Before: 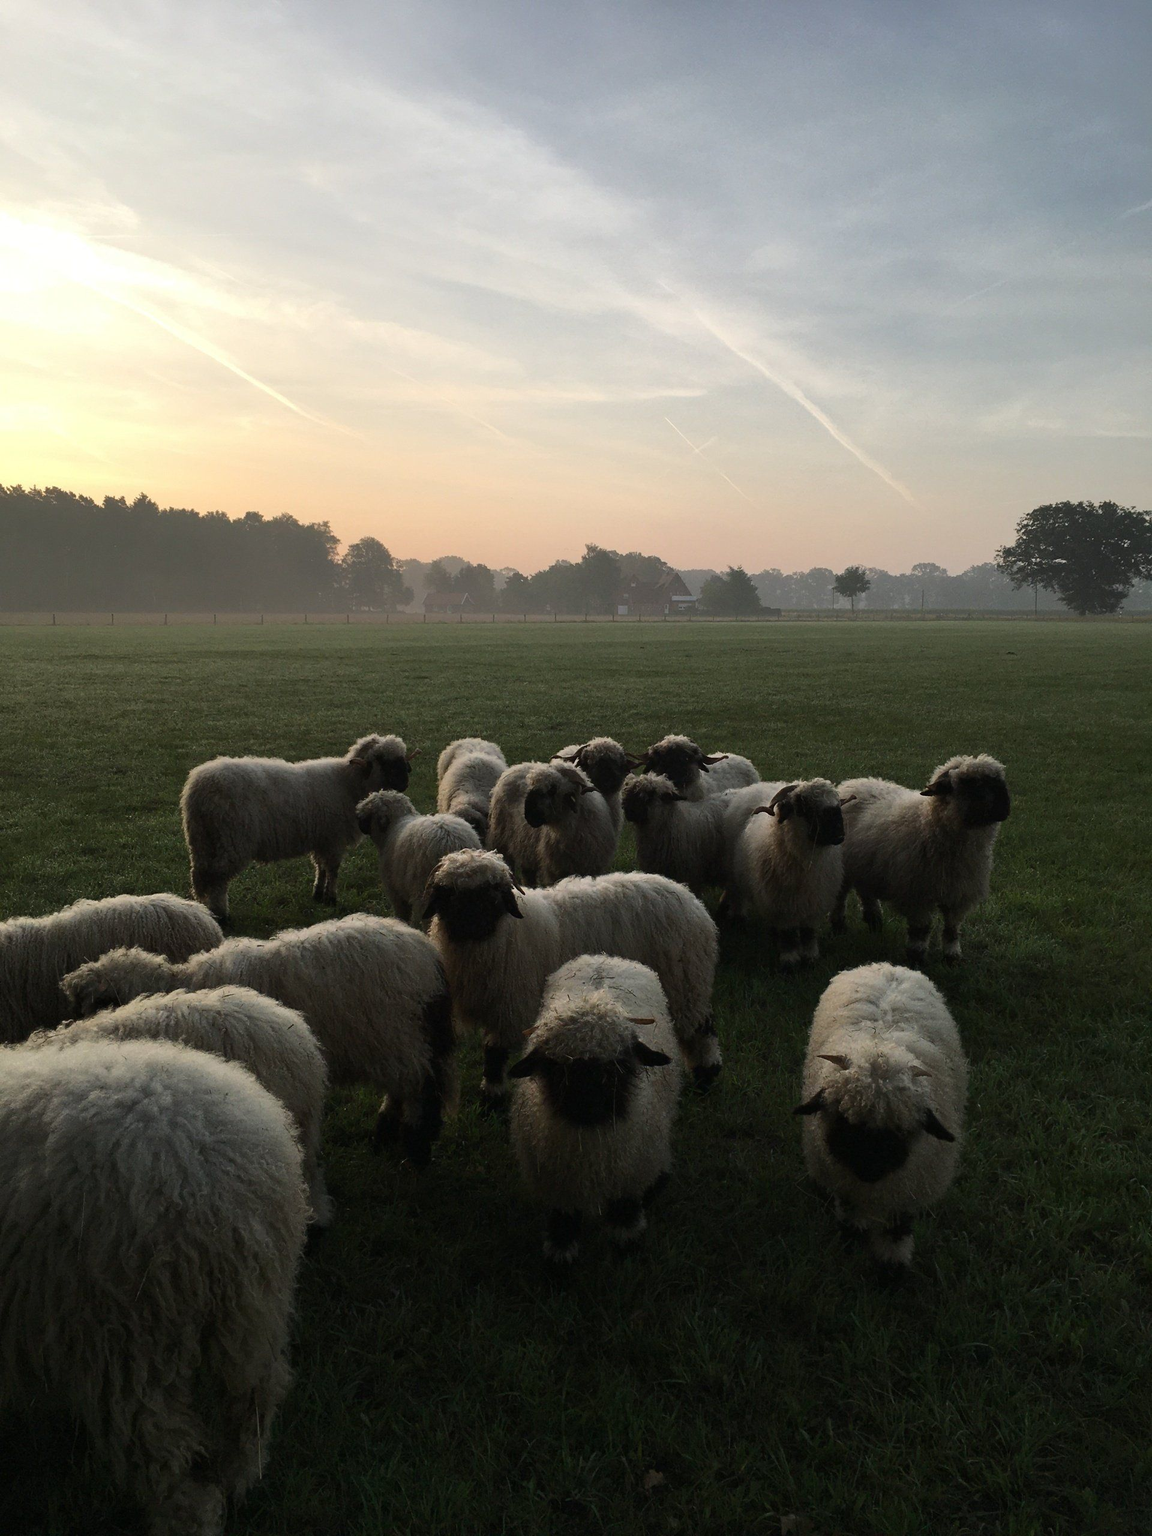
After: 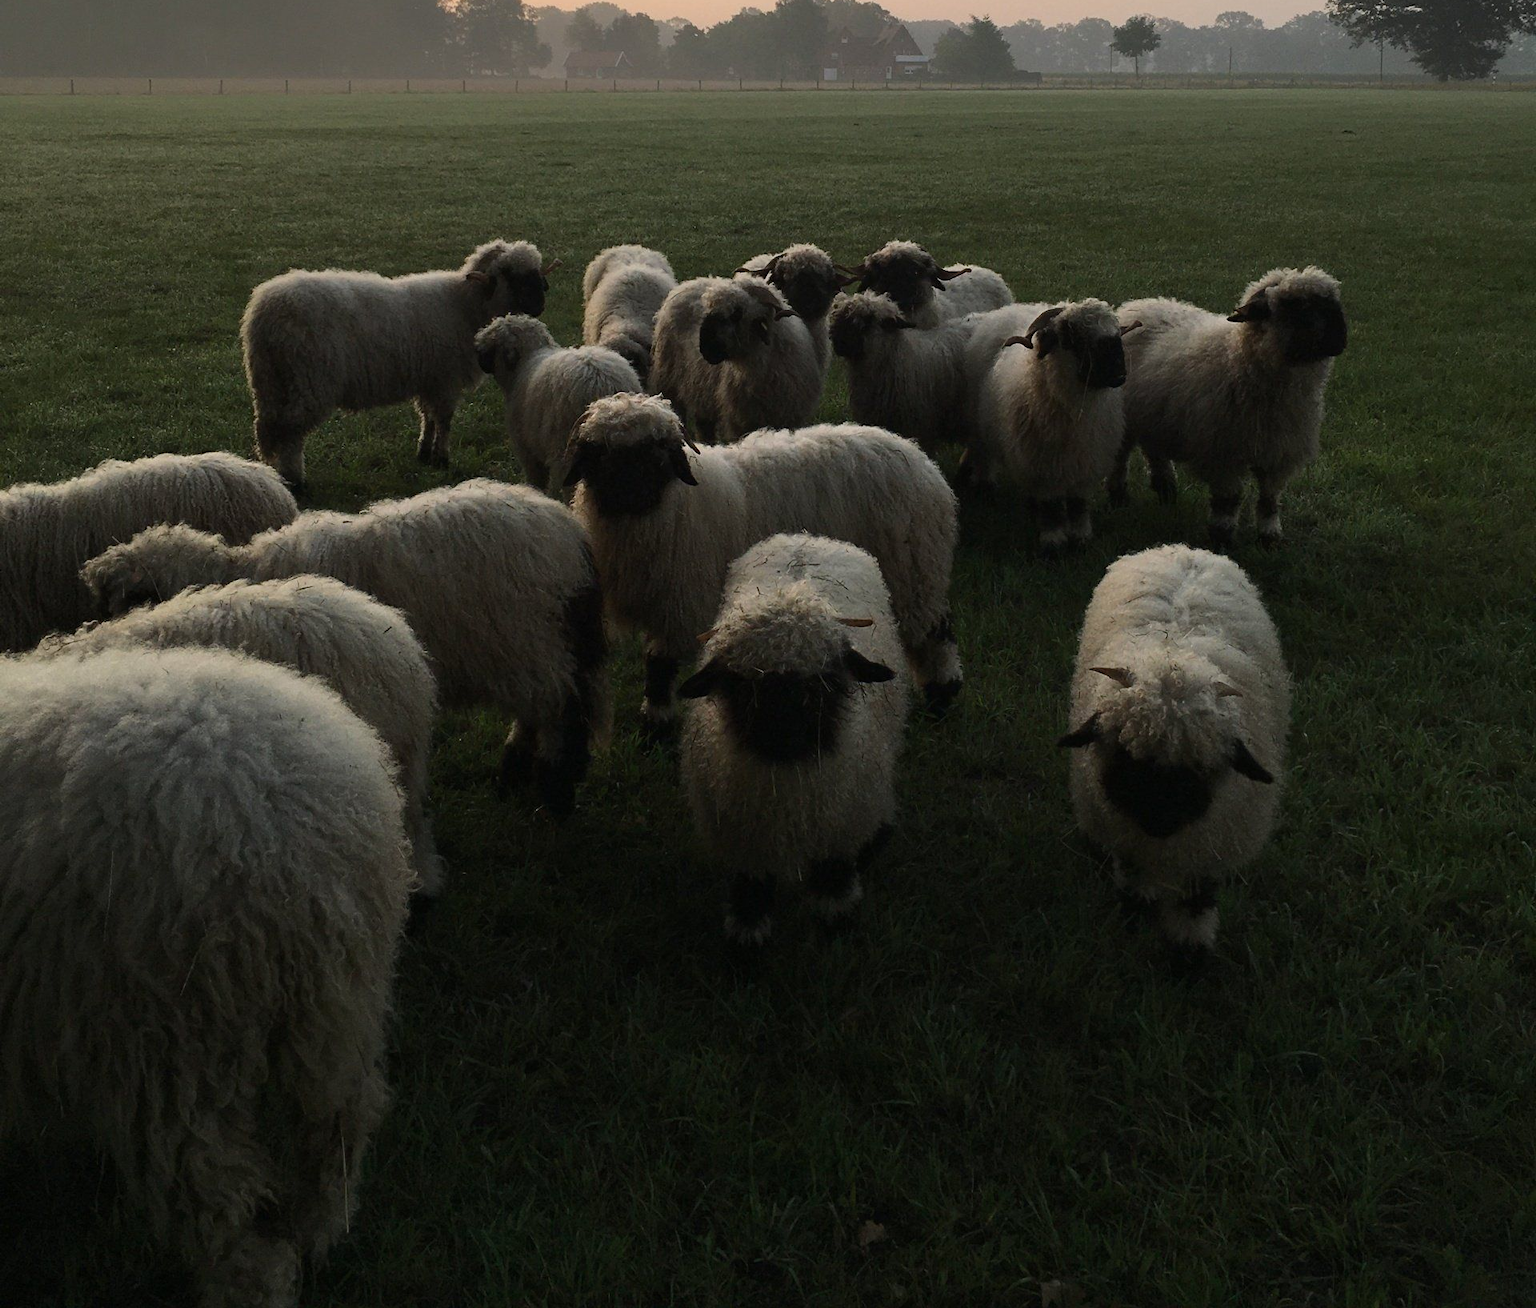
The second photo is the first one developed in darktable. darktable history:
crop and rotate: top 36.102%
